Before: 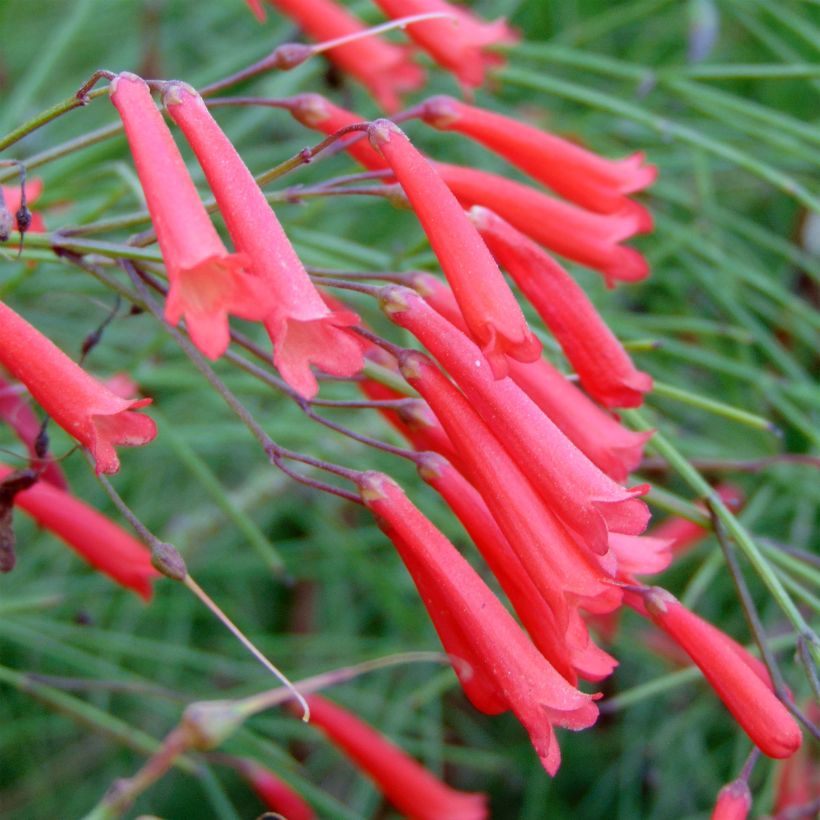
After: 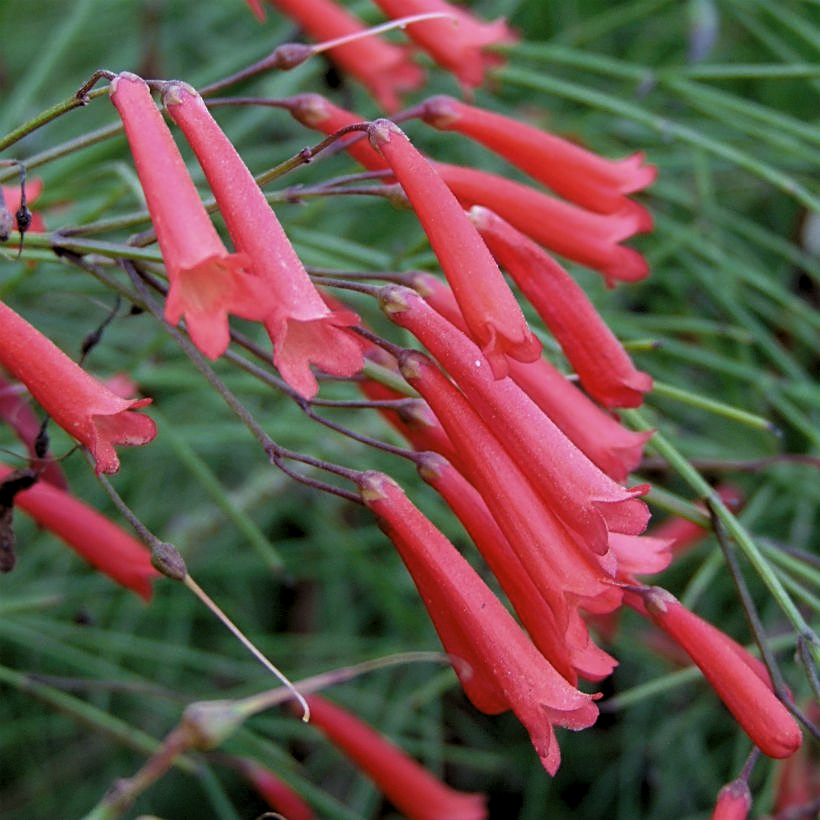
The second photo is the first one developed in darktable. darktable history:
sharpen: on, module defaults
levels: levels [0.116, 0.574, 1]
